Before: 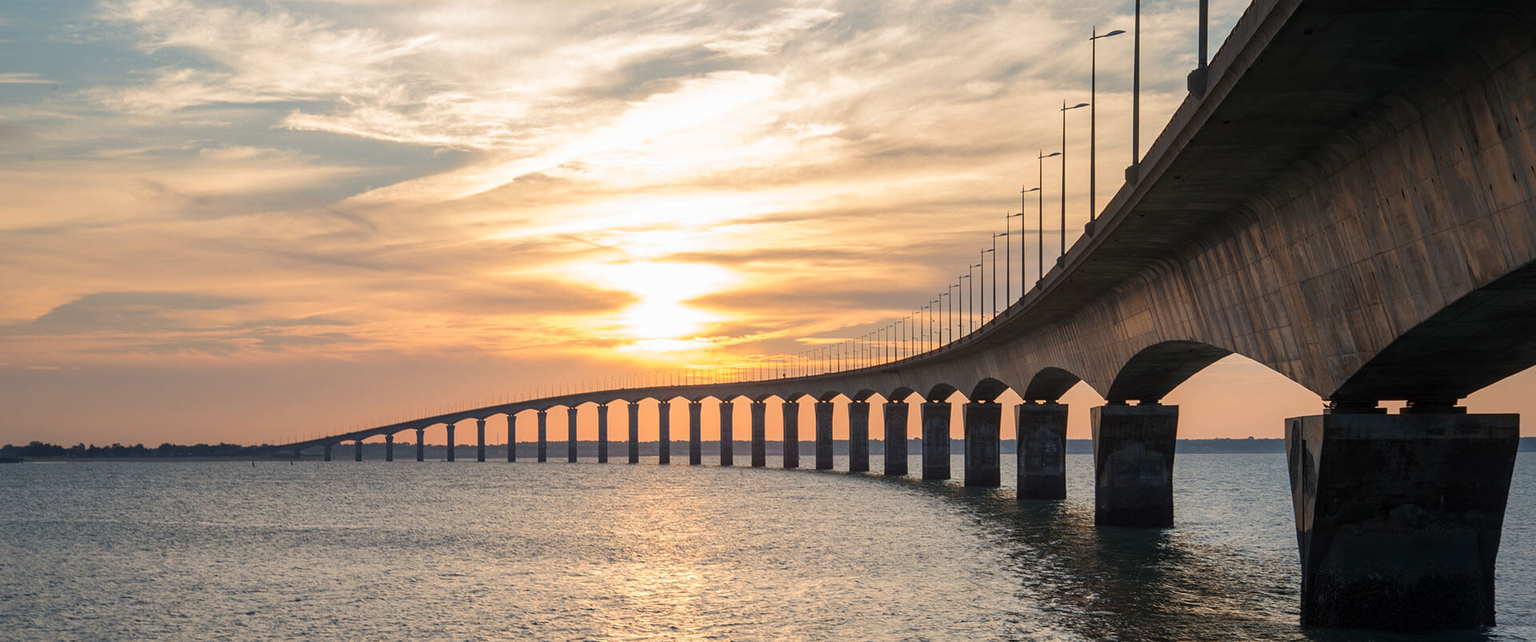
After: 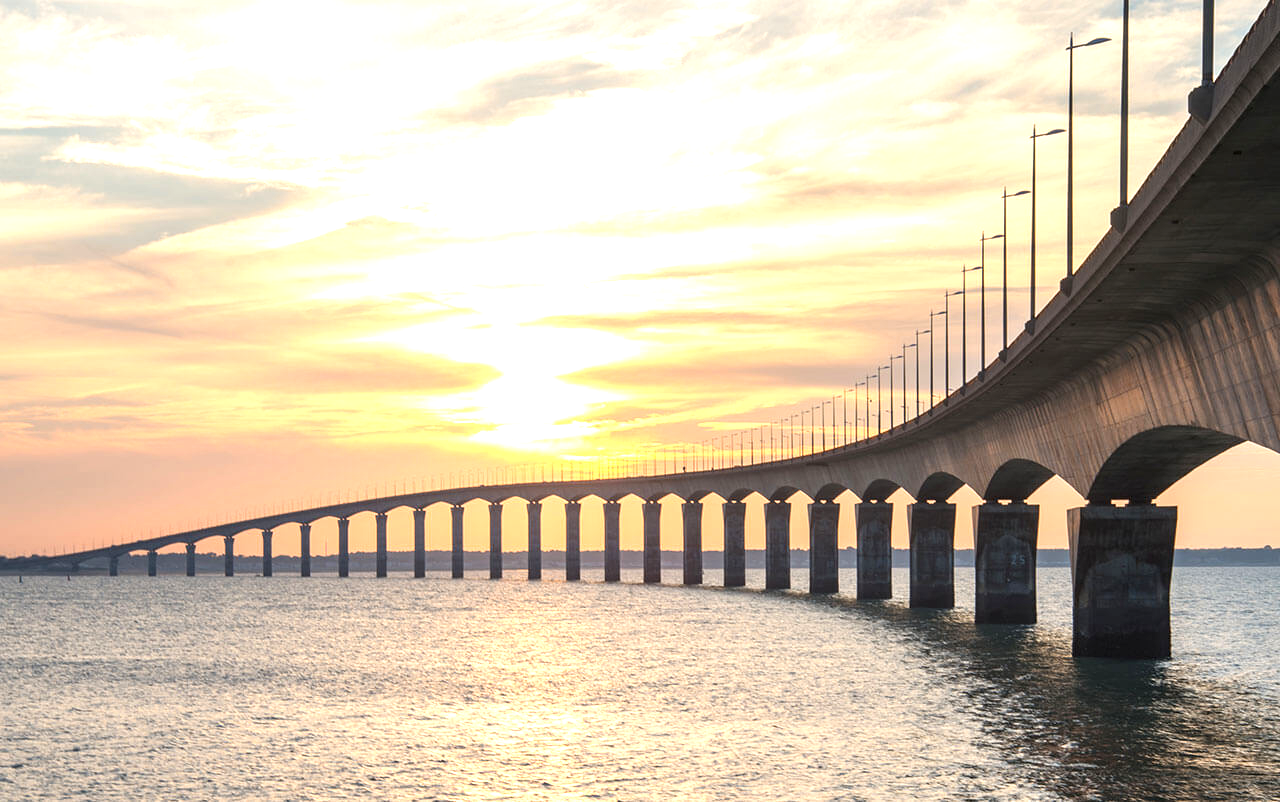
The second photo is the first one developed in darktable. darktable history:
crop and rotate: left 15.418%, right 17.912%
exposure: black level correction 0, exposure 0.931 EV, compensate highlight preservation false
